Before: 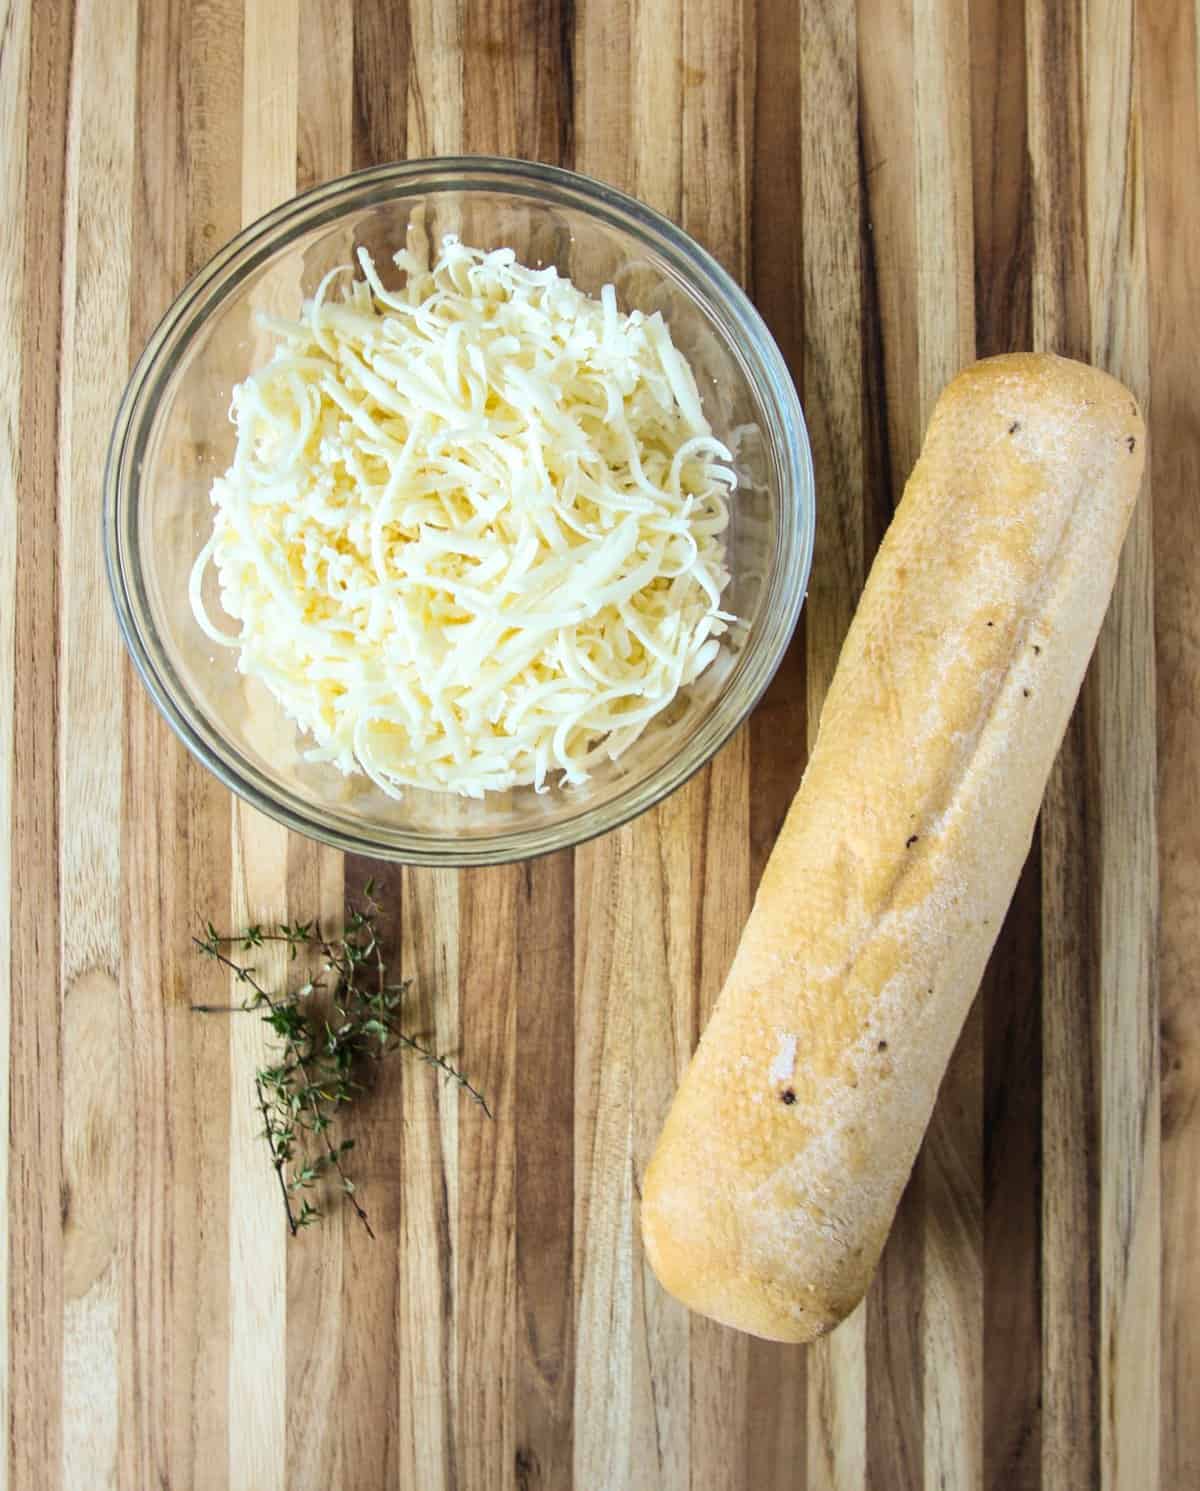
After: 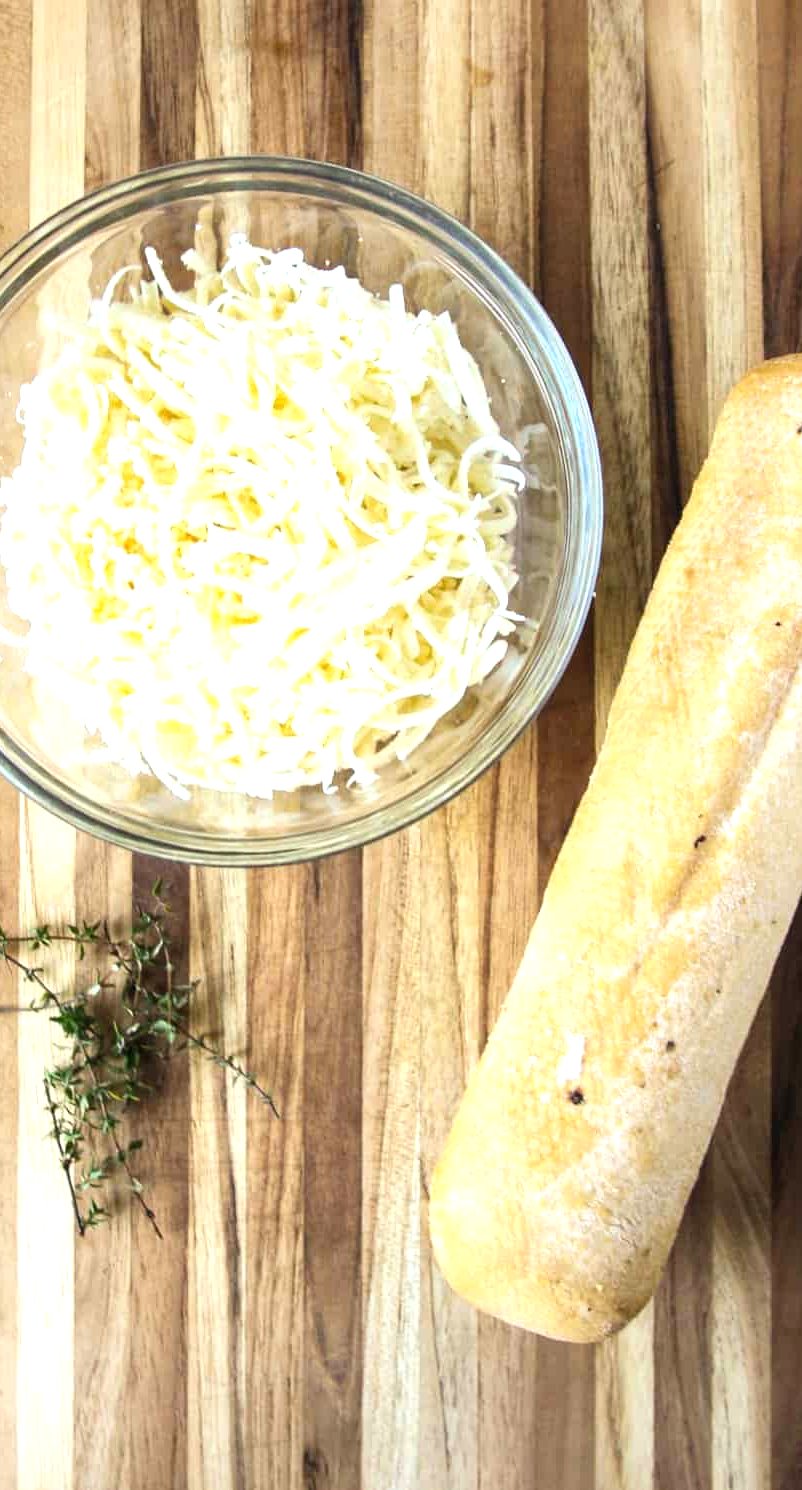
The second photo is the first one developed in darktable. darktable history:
exposure: exposure 0.636 EV, compensate highlight preservation false
crop and rotate: left 17.732%, right 15.423%
